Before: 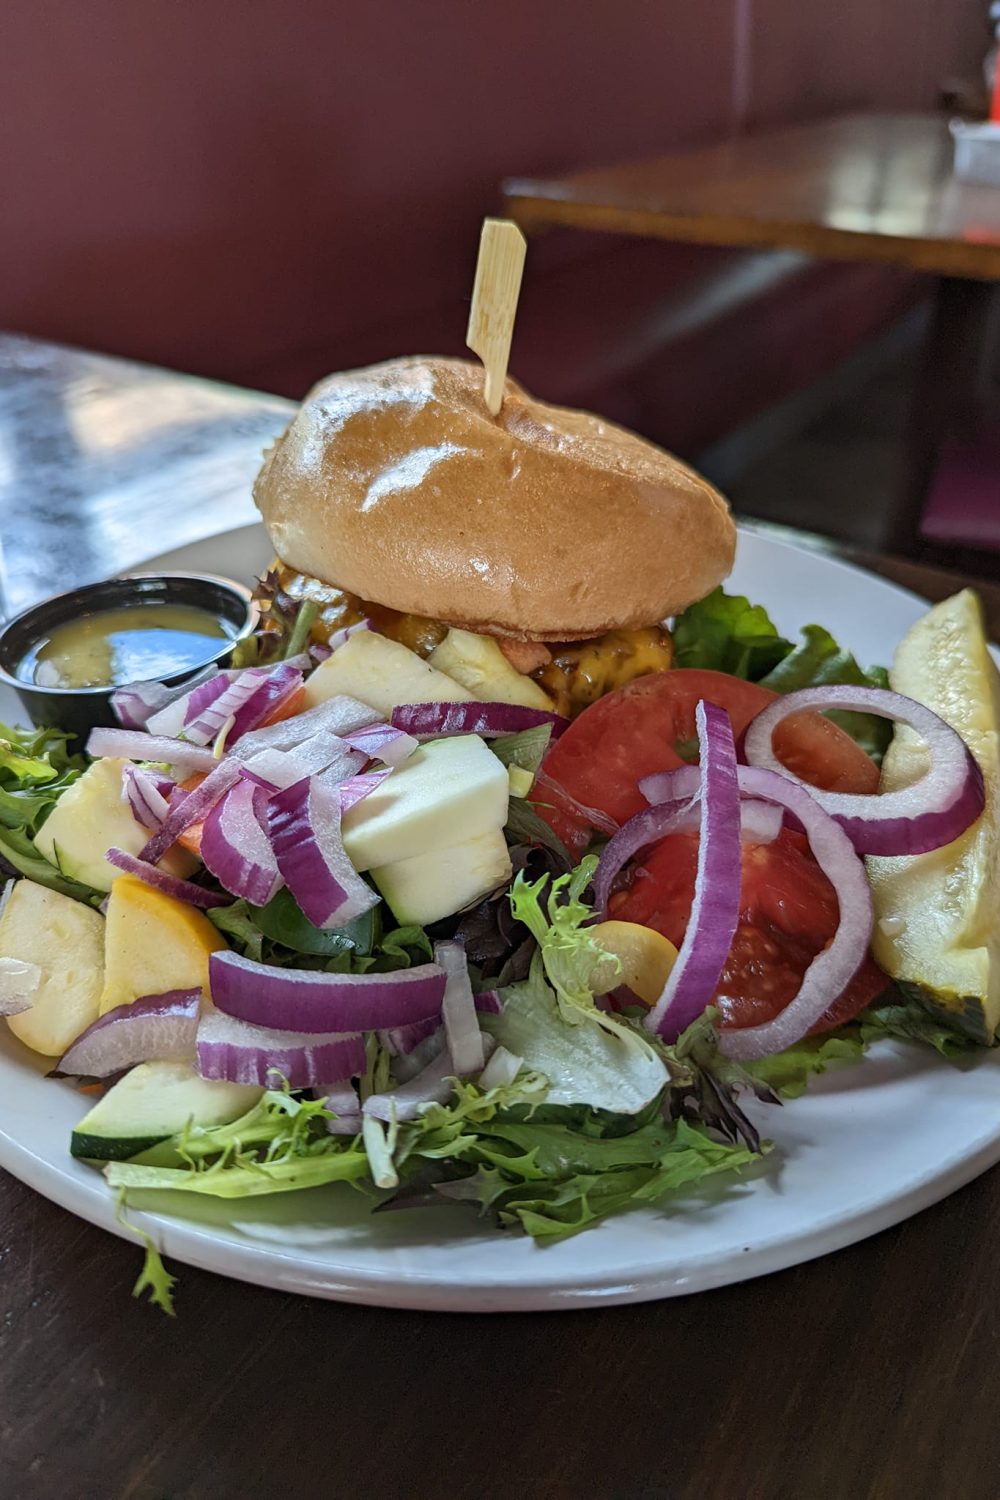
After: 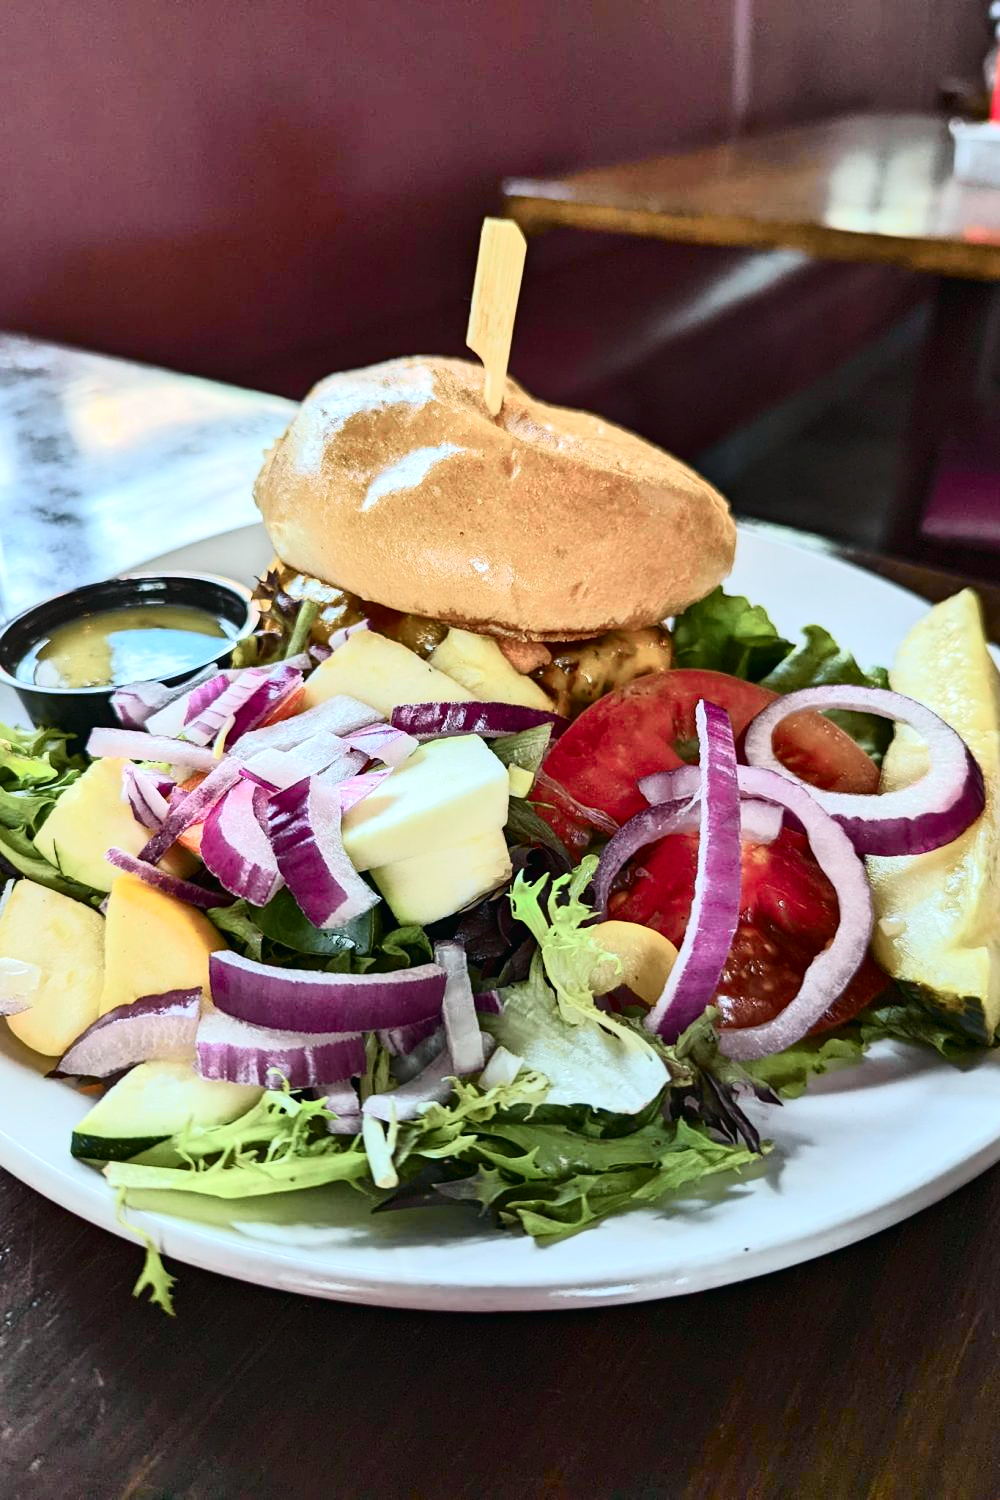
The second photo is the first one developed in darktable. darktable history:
shadows and highlights: white point adjustment 1, soften with gaussian
contrast brightness saturation: contrast 0.14
exposure: exposure 0.636 EV, compensate highlight preservation false
tone curve: curves: ch0 [(0, 0.008) (0.081, 0.044) (0.177, 0.123) (0.283, 0.253) (0.416, 0.449) (0.495, 0.524) (0.661, 0.756) (0.796, 0.859) (1, 0.951)]; ch1 [(0, 0) (0.161, 0.092) (0.35, 0.33) (0.392, 0.392) (0.427, 0.426) (0.479, 0.472) (0.505, 0.5) (0.521, 0.524) (0.567, 0.556) (0.583, 0.588) (0.625, 0.627) (0.678, 0.733) (1, 1)]; ch2 [(0, 0) (0.346, 0.362) (0.404, 0.427) (0.502, 0.499) (0.531, 0.523) (0.544, 0.561) (0.58, 0.59) (0.629, 0.642) (0.717, 0.678) (1, 1)], color space Lab, independent channels, preserve colors none
